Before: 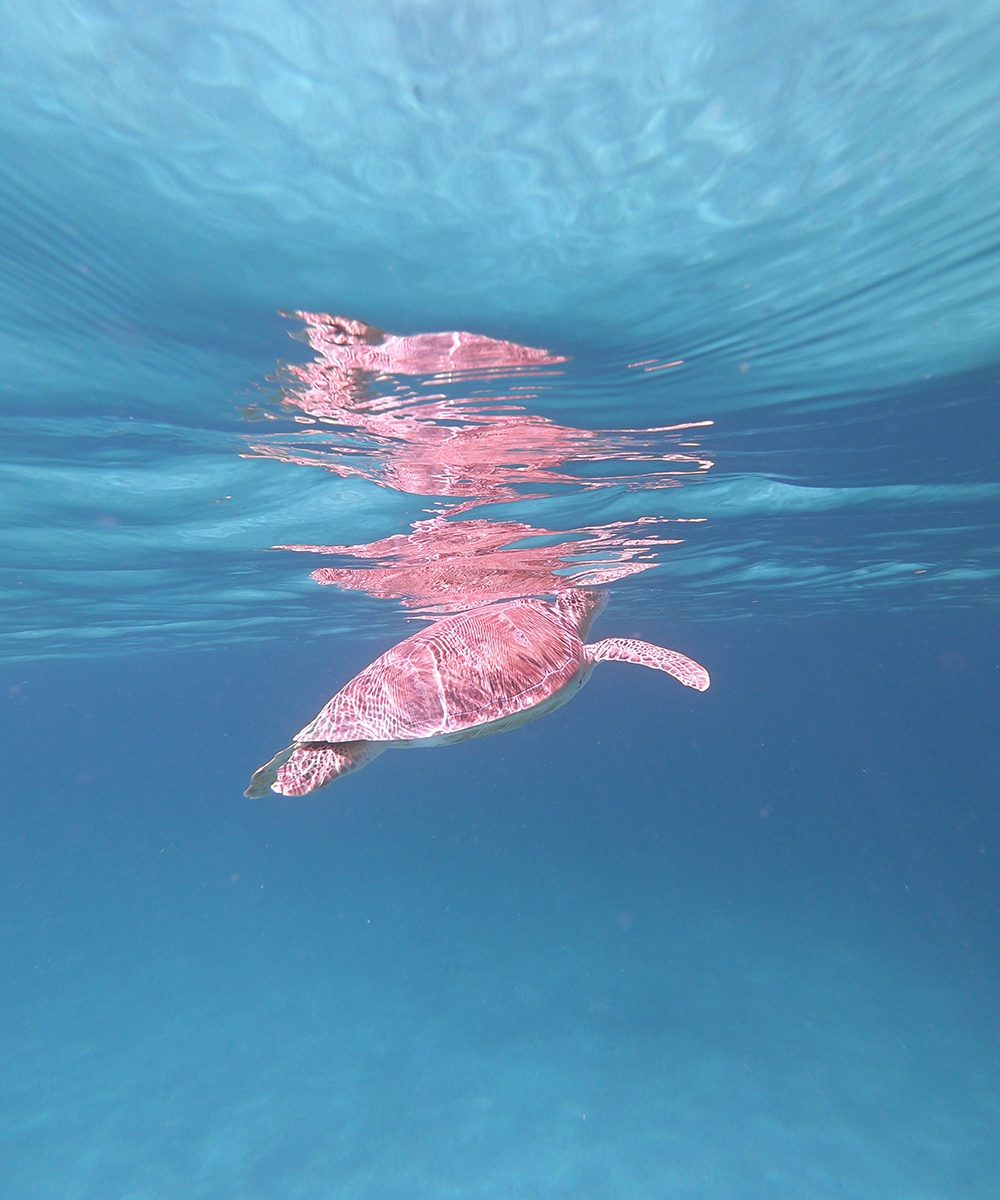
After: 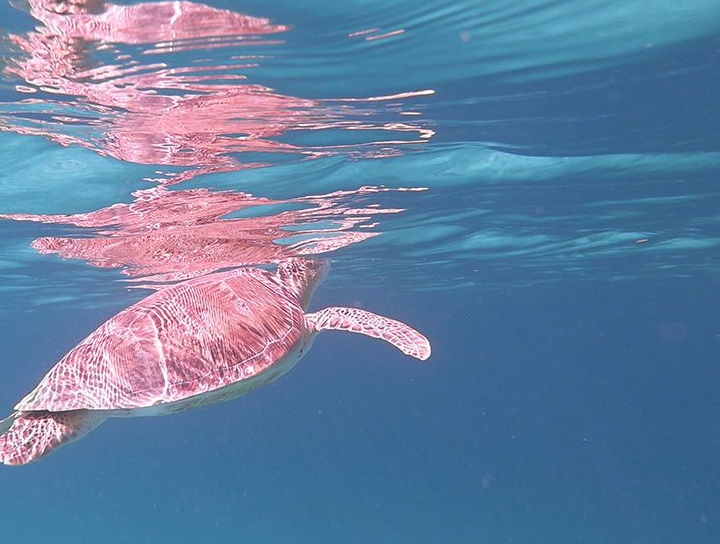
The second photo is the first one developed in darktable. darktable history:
crop and rotate: left 27.911%, top 27.629%, bottom 27.031%
color calibration: x 0.343, y 0.356, temperature 5099.38 K
